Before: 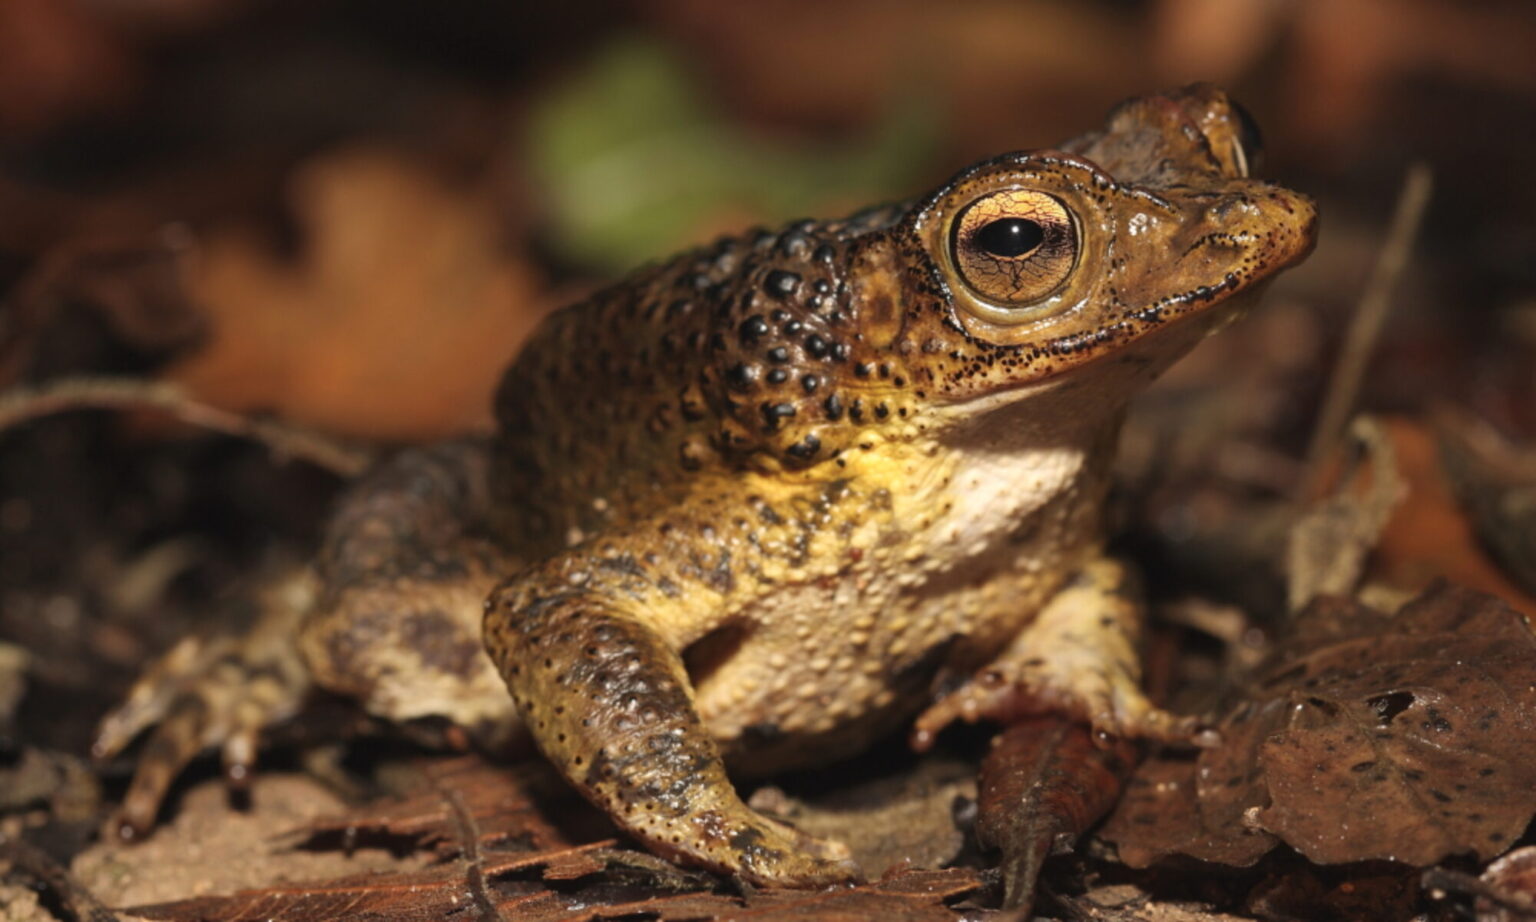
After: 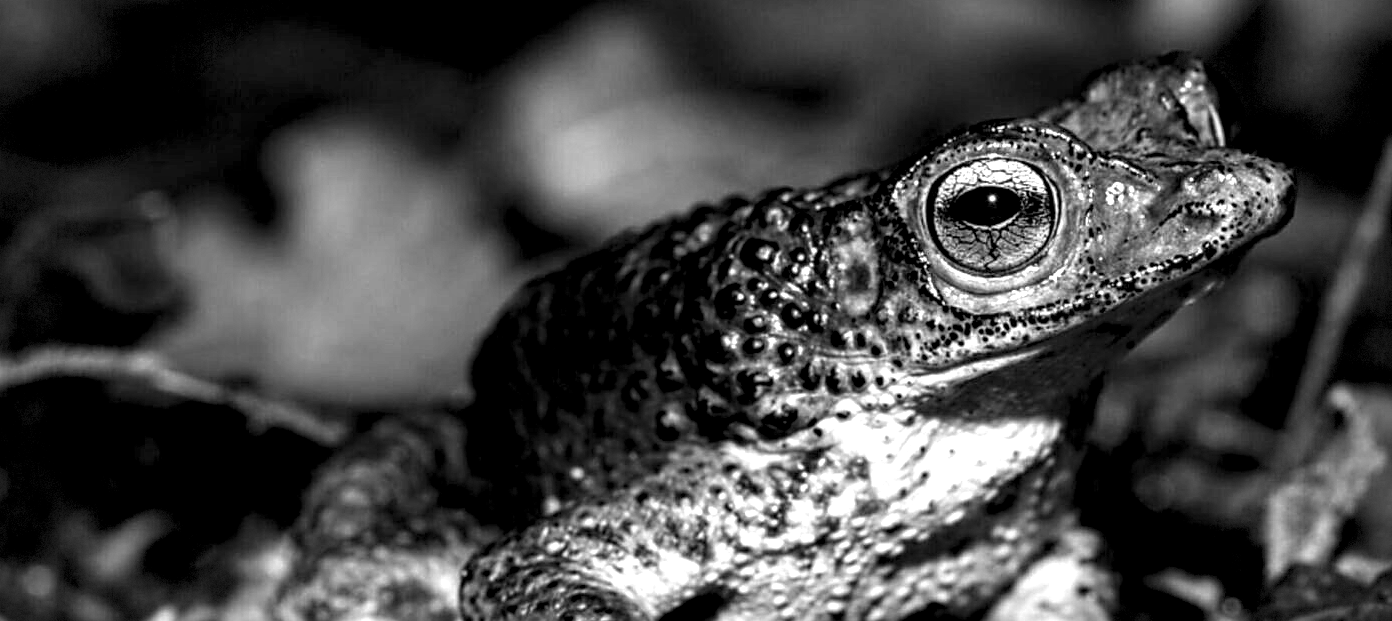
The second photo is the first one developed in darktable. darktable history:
sharpen: on, module defaults
crop: left 1.509%, top 3.452%, right 7.696%, bottom 28.452%
vignetting: fall-off start 91%, fall-off radius 39.39%, brightness -0.182, saturation -0.3, width/height ratio 1.219, shape 1.3, dithering 8-bit output, unbound false
local contrast: shadows 185%, detail 225%
haze removal: compatibility mode true, adaptive false
monochrome: size 1
